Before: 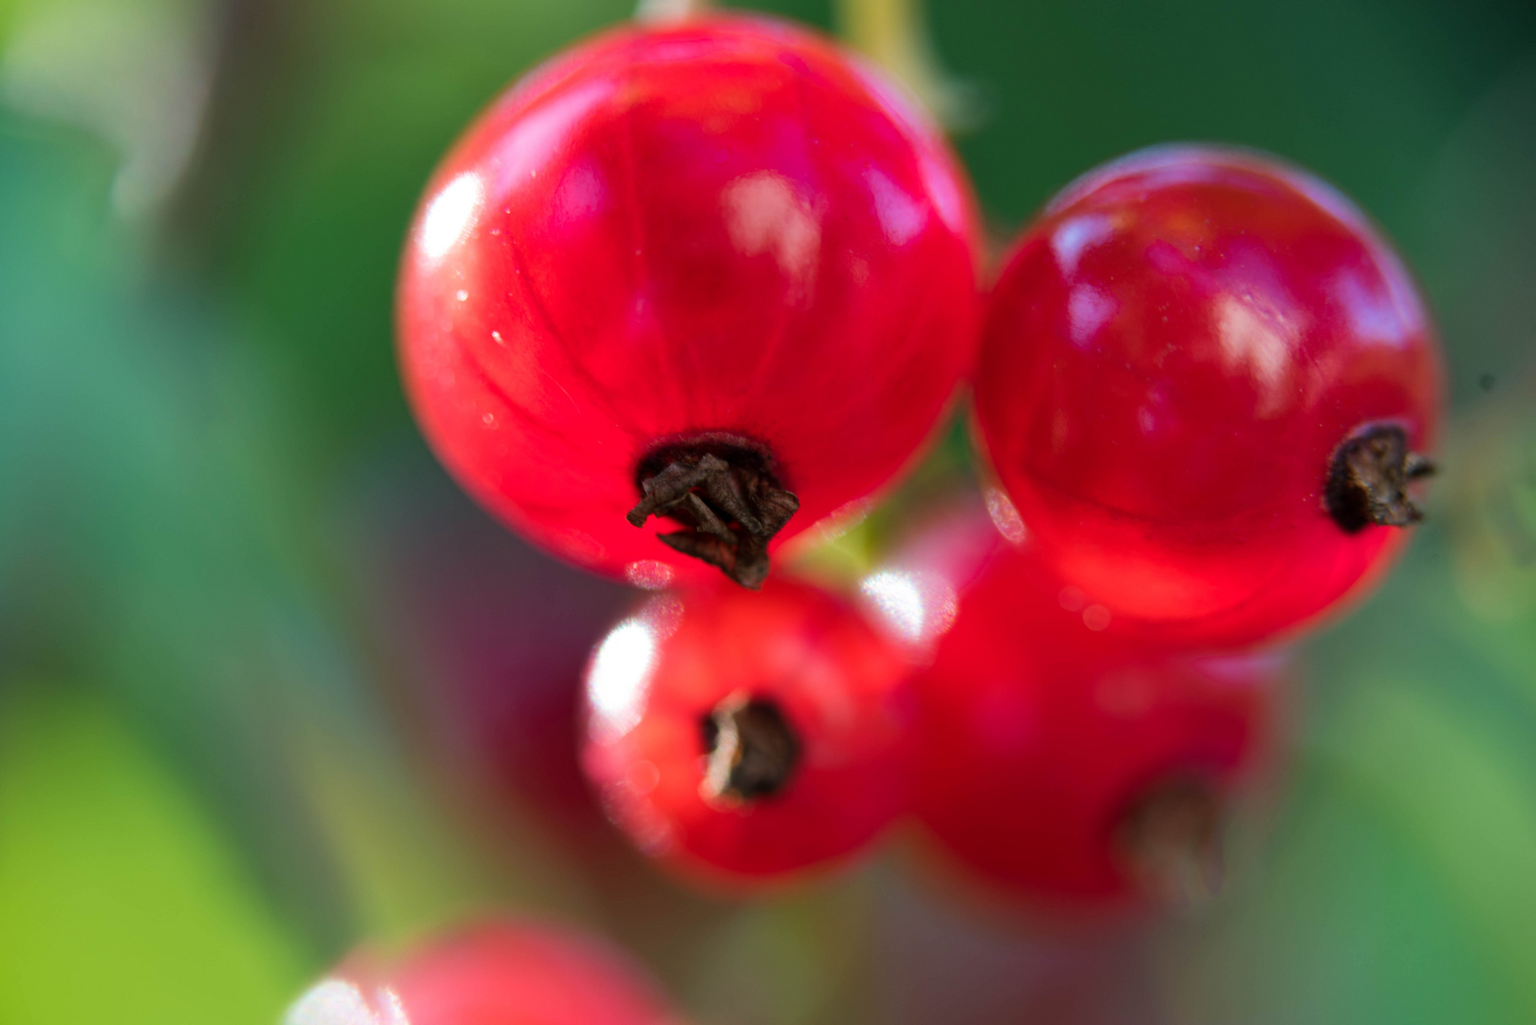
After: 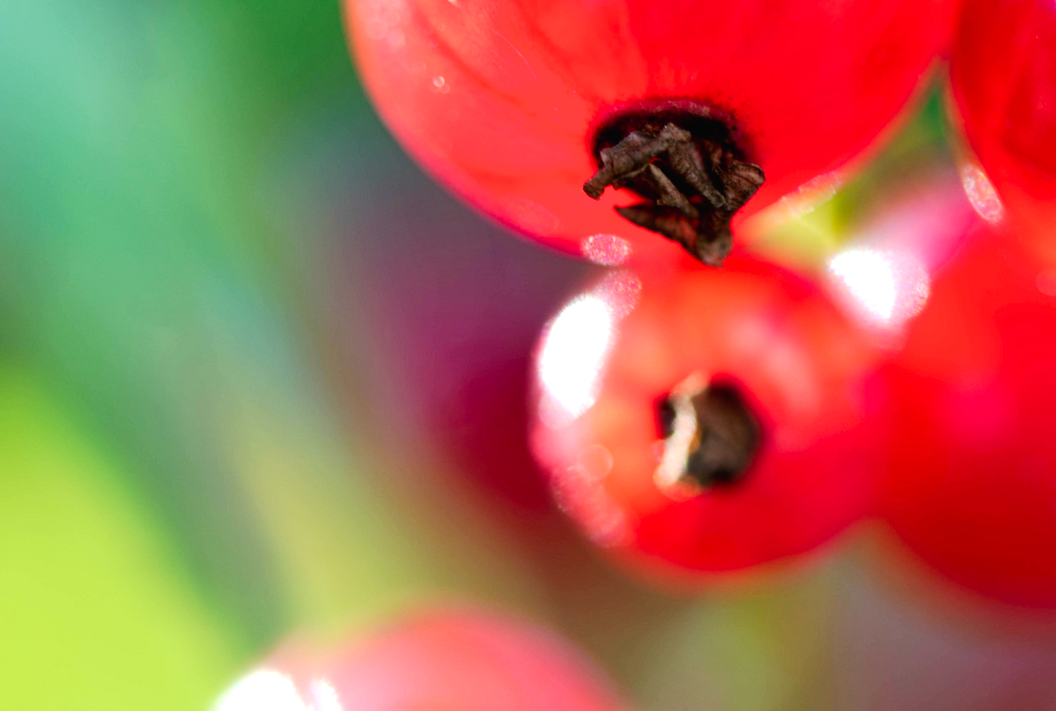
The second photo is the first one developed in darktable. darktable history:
crop and rotate: angle -1°, left 3.593%, top 32.387%, right 29.393%
exposure: black level correction 0, exposure 0.699 EV, compensate exposure bias true, compensate highlight preservation false
tone curve: curves: ch0 [(0, 0.013) (0.054, 0.018) (0.205, 0.191) (0.289, 0.292) (0.39, 0.424) (0.493, 0.551) (0.666, 0.743) (0.795, 0.841) (1, 0.998)]; ch1 [(0, 0) (0.385, 0.343) (0.439, 0.415) (0.494, 0.495) (0.501, 0.501) (0.51, 0.509) (0.548, 0.554) (0.586, 0.601) (0.66, 0.687) (0.783, 0.804) (1, 1)]; ch2 [(0, 0) (0.304, 0.31) (0.403, 0.399) (0.441, 0.428) (0.47, 0.469) (0.498, 0.496) (0.524, 0.538) (0.566, 0.579) (0.633, 0.665) (0.7, 0.711) (1, 1)], preserve colors none
